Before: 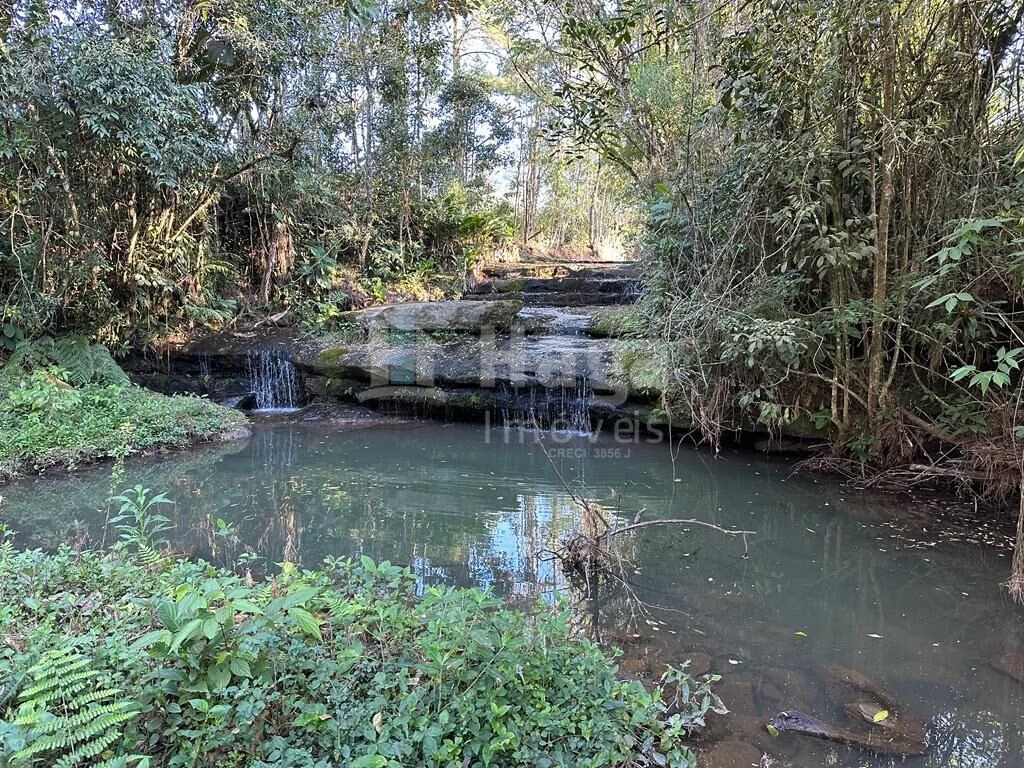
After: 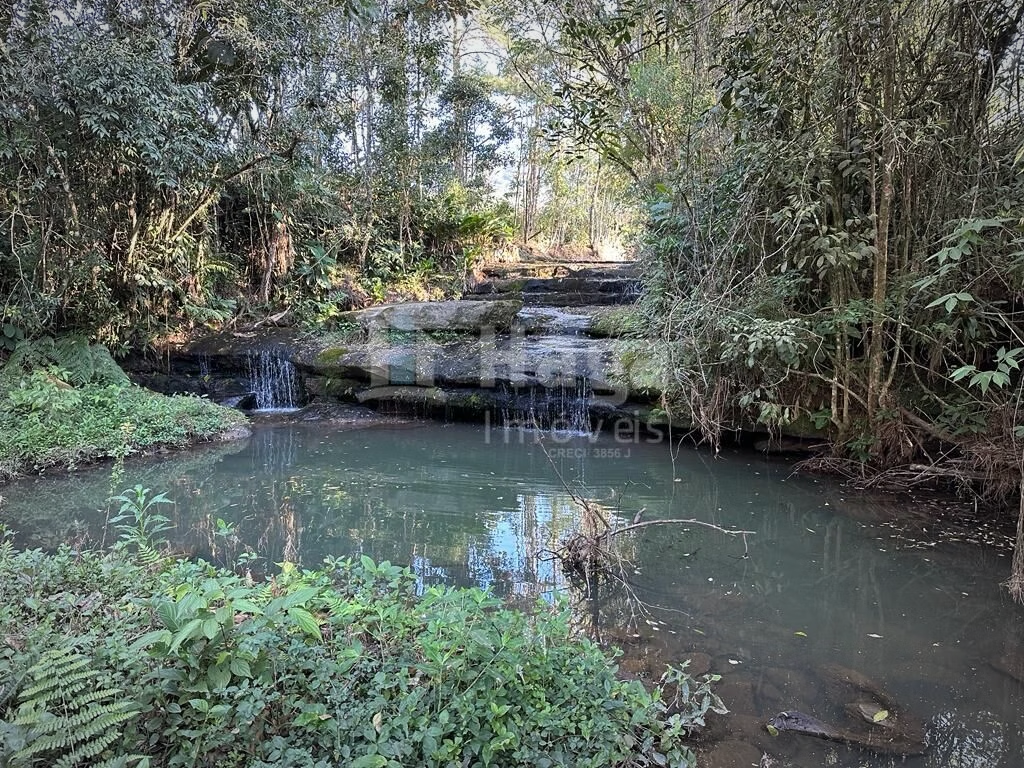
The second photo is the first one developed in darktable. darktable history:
vignetting: fall-off start 67.6%, fall-off radius 67.96%, automatic ratio true
